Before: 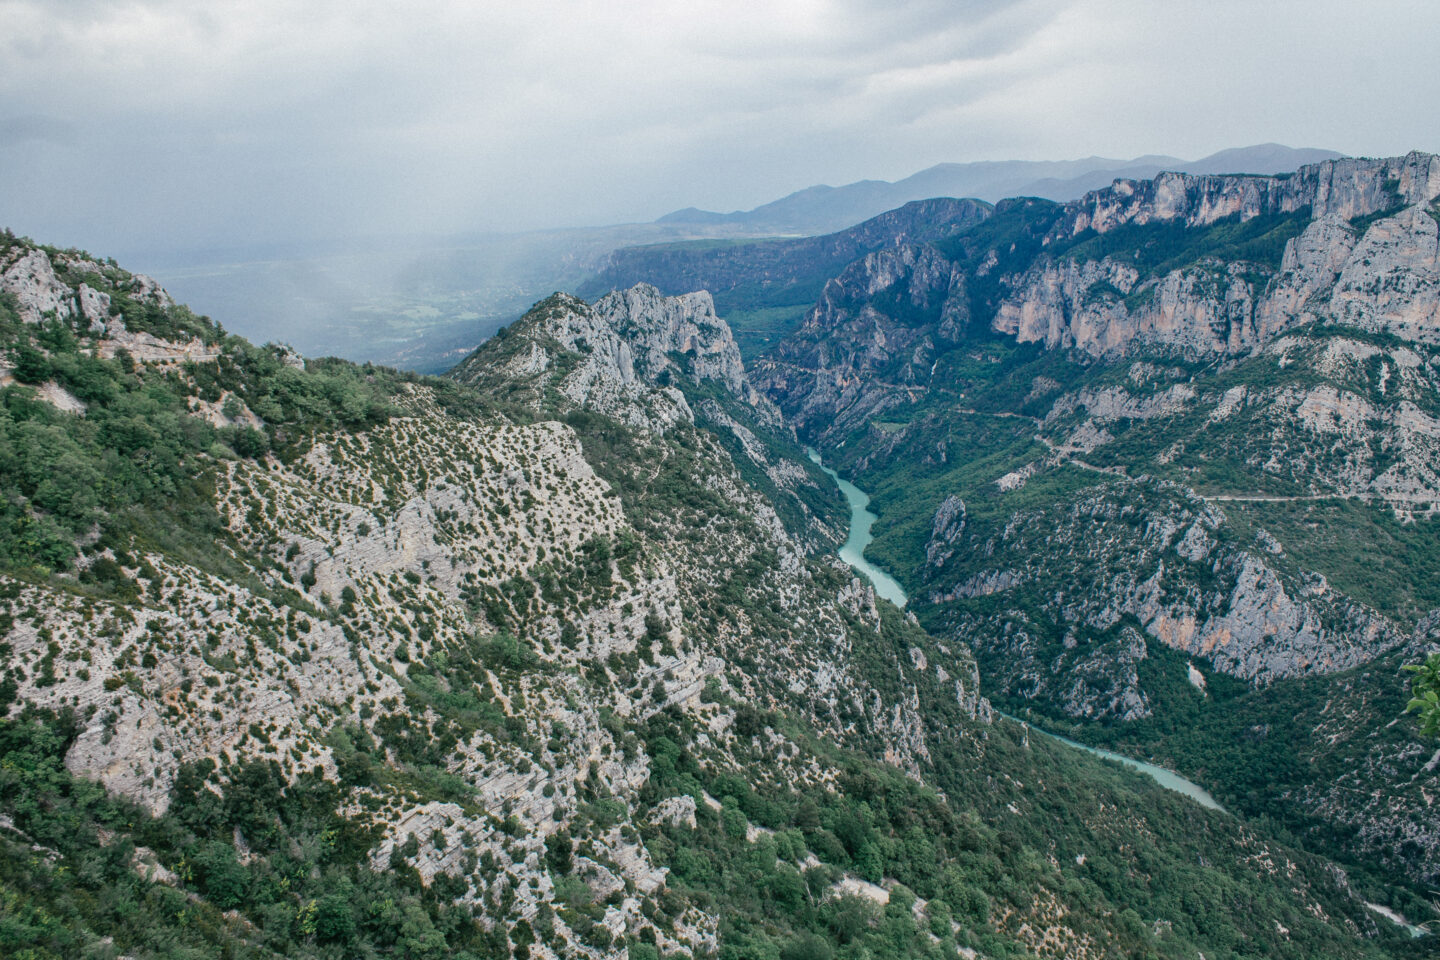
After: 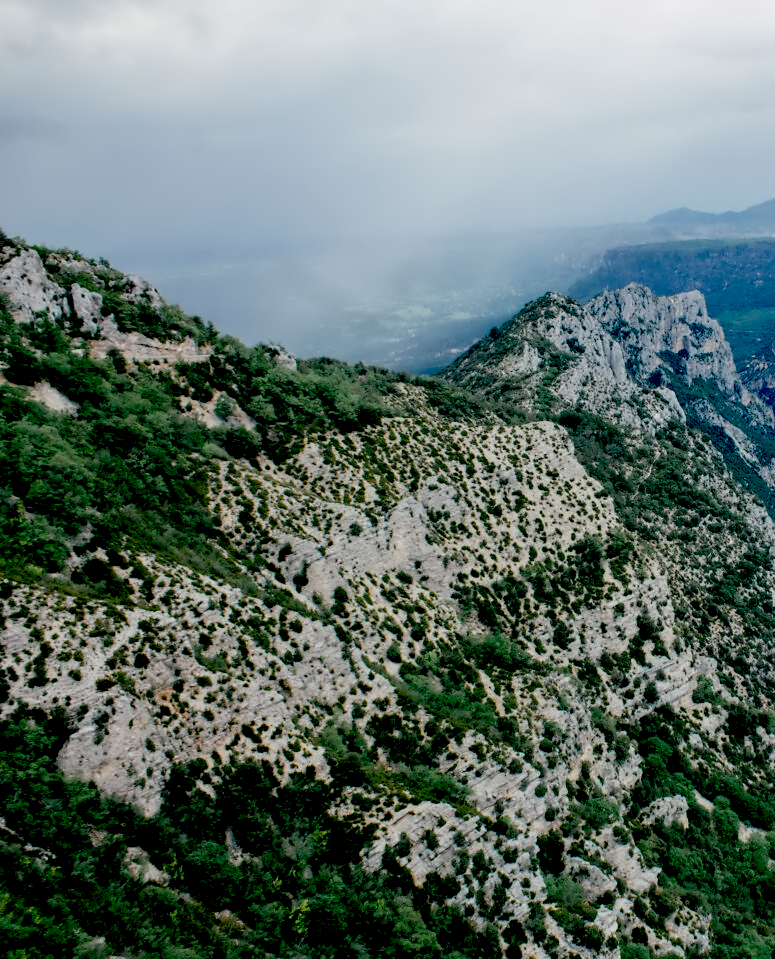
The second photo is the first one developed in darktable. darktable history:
crop: left 0.587%, right 45.588%, bottom 0.086%
exposure: black level correction 0.056, exposure -0.039 EV, compensate highlight preservation false
contrast equalizer: octaves 7, y [[0.5 ×6], [0.5 ×6], [0.5 ×6], [0, 0.033, 0.067, 0.1, 0.133, 0.167], [0, 0.05, 0.1, 0.15, 0.2, 0.25]]
